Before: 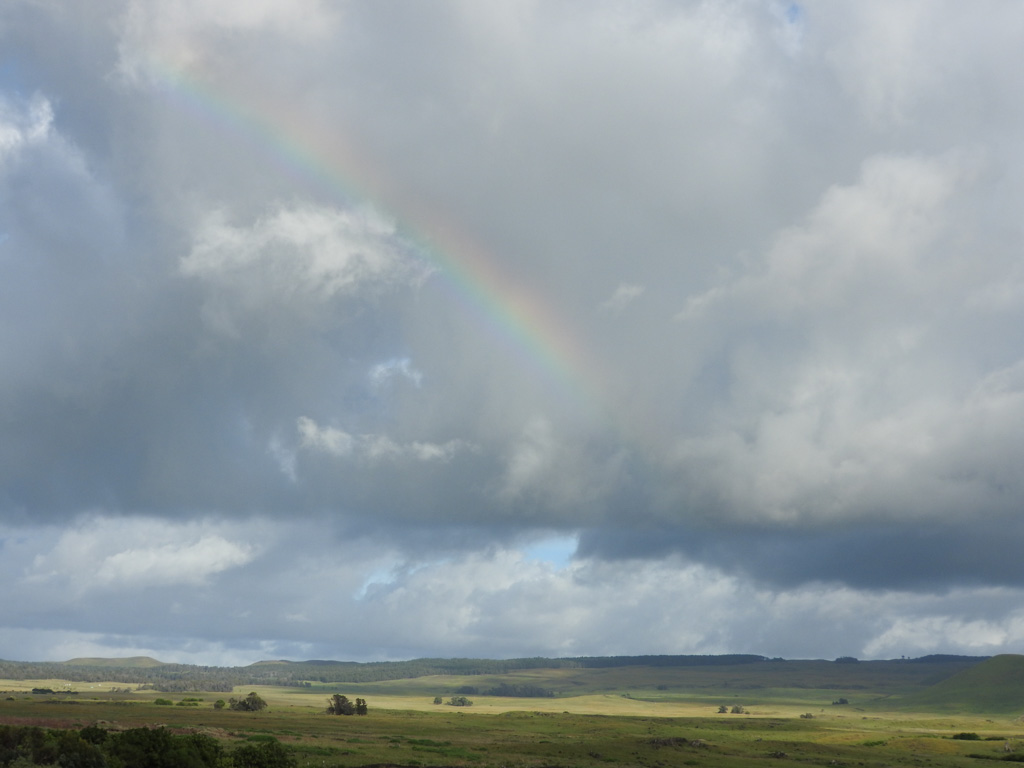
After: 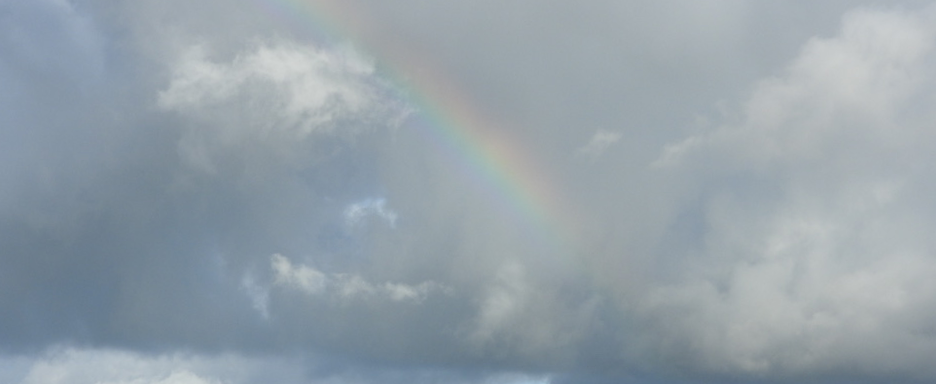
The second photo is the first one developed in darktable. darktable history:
crop: left 1.744%, top 19.225%, right 5.069%, bottom 28.357%
rotate and perspective: rotation 1.57°, crop left 0.018, crop right 0.982, crop top 0.039, crop bottom 0.961
